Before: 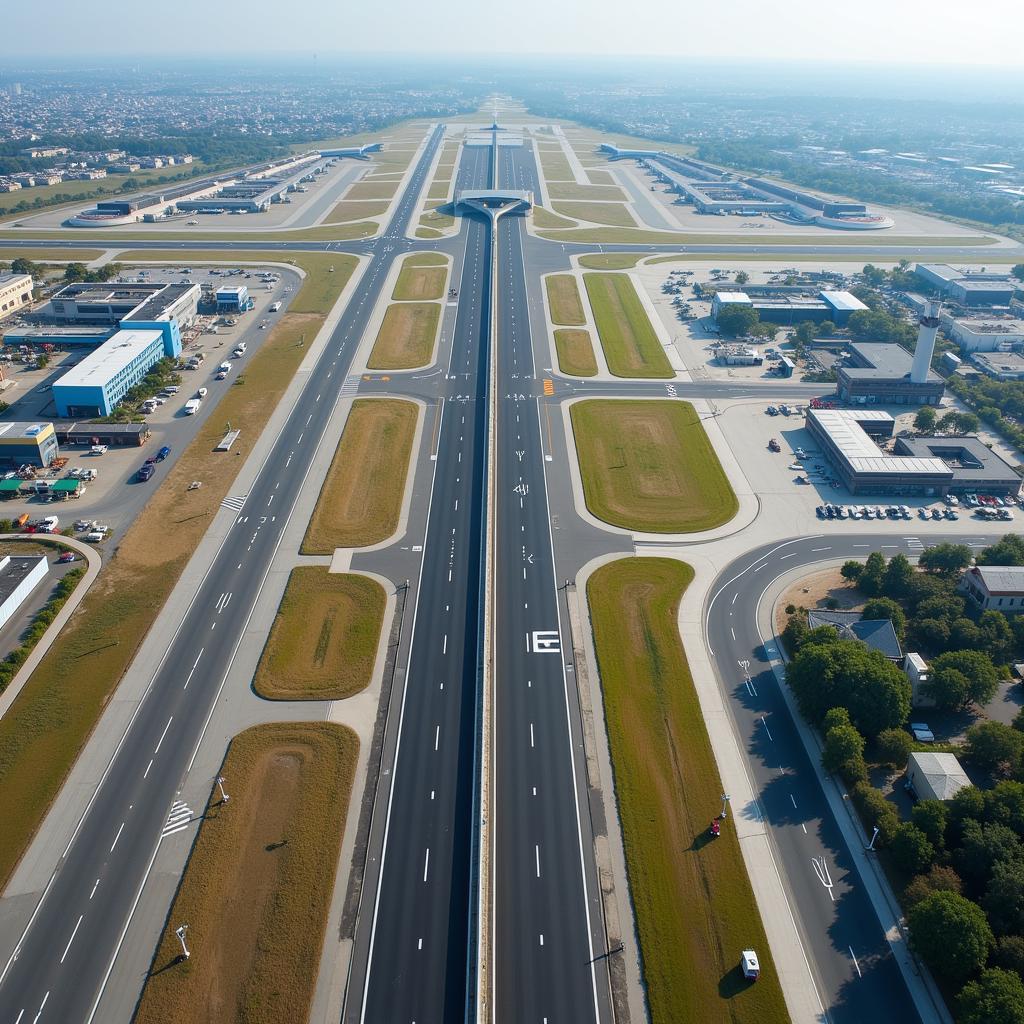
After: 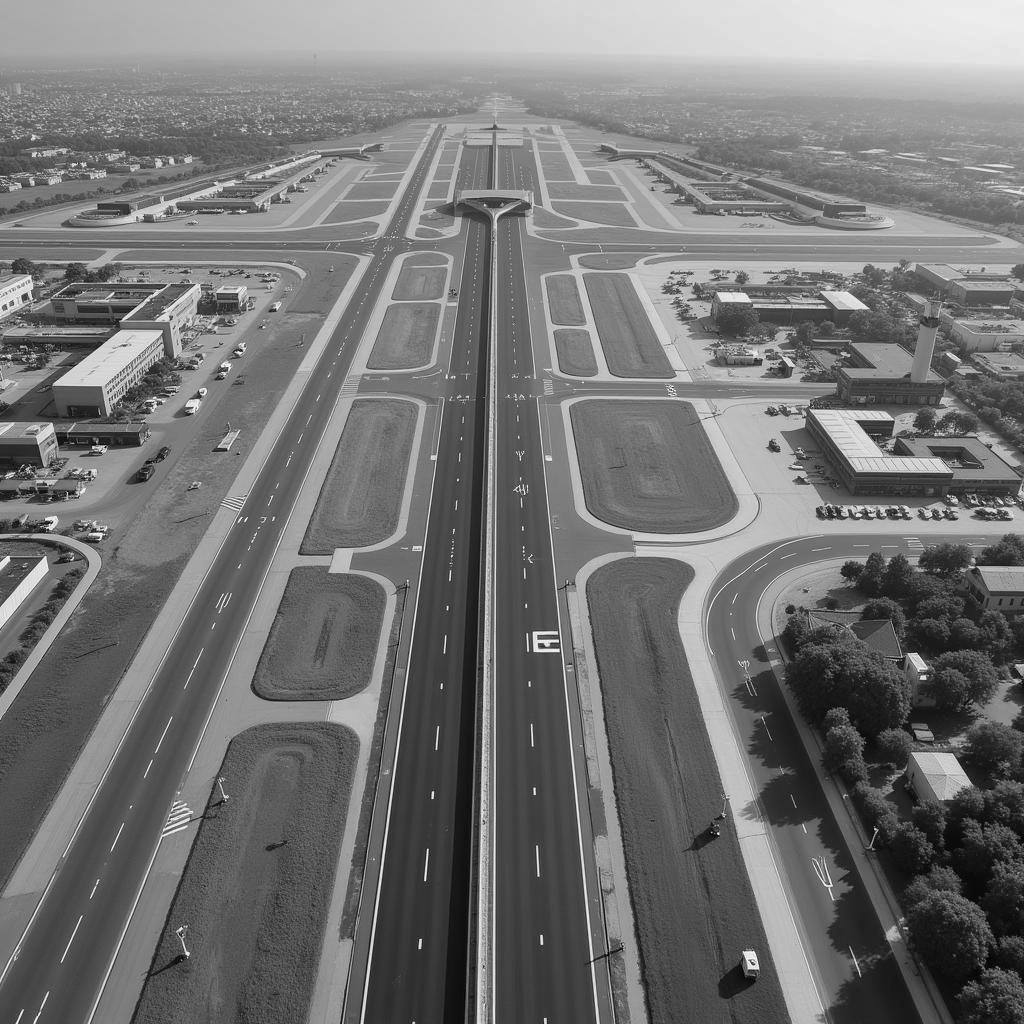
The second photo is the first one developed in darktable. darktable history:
contrast brightness saturation: saturation 0.1
monochrome: a 73.58, b 64.21
shadows and highlights: shadows 52.42, soften with gaussian
